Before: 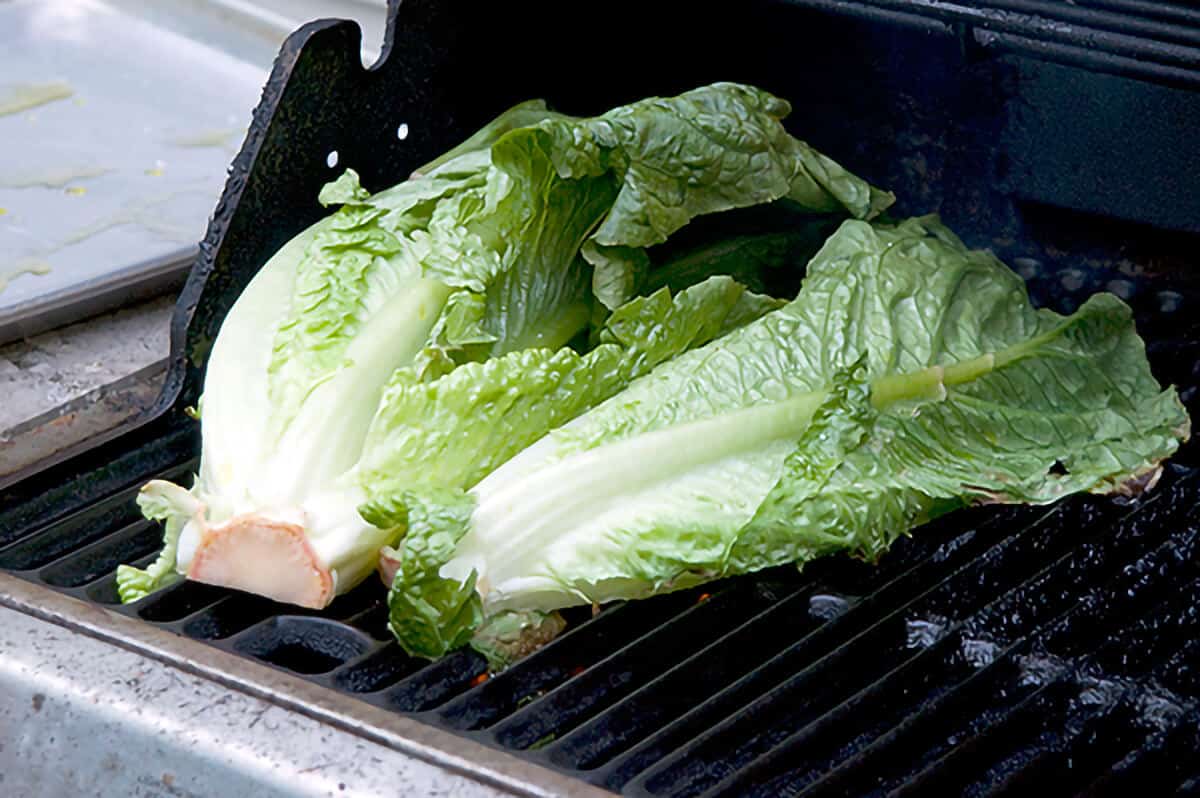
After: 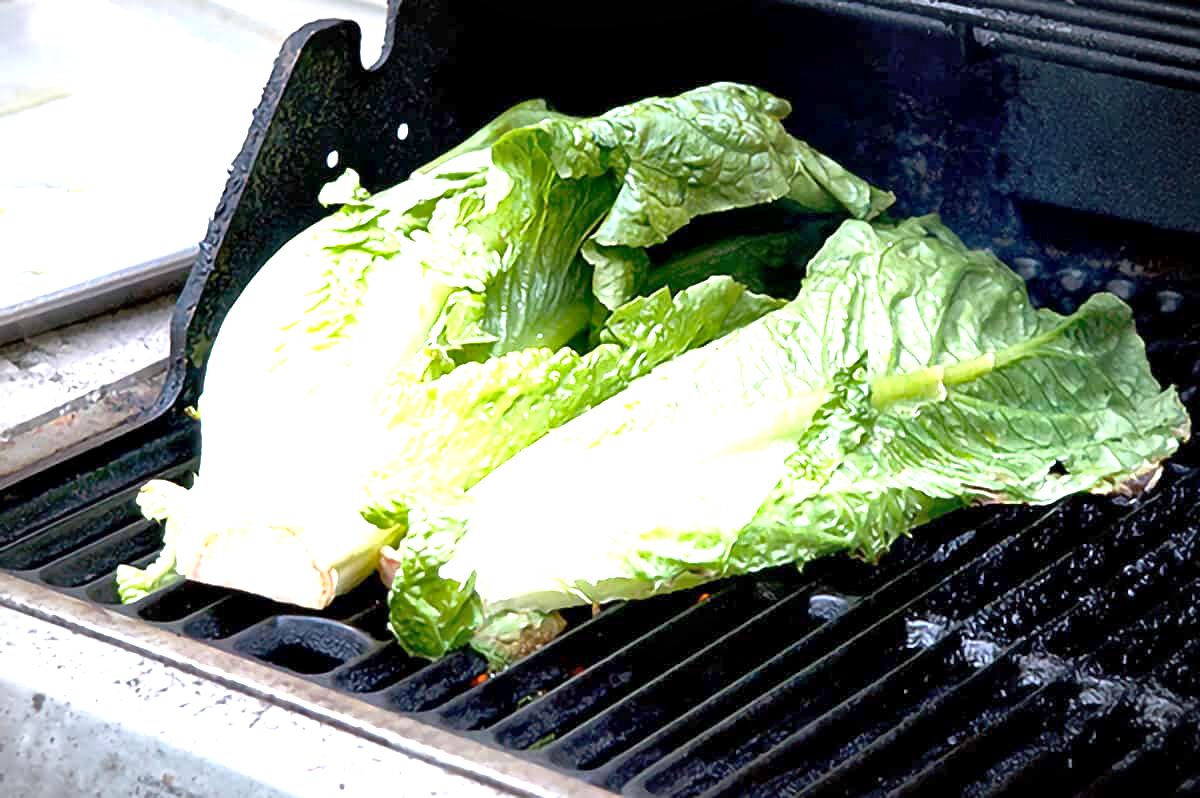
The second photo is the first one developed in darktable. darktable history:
local contrast: mode bilateral grid, contrast 25, coarseness 60, detail 151%, midtone range 0.2
vignetting: fall-off radius 60.27%, automatic ratio true
exposure: black level correction 0, exposure 1.449 EV, compensate exposure bias true, compensate highlight preservation false
